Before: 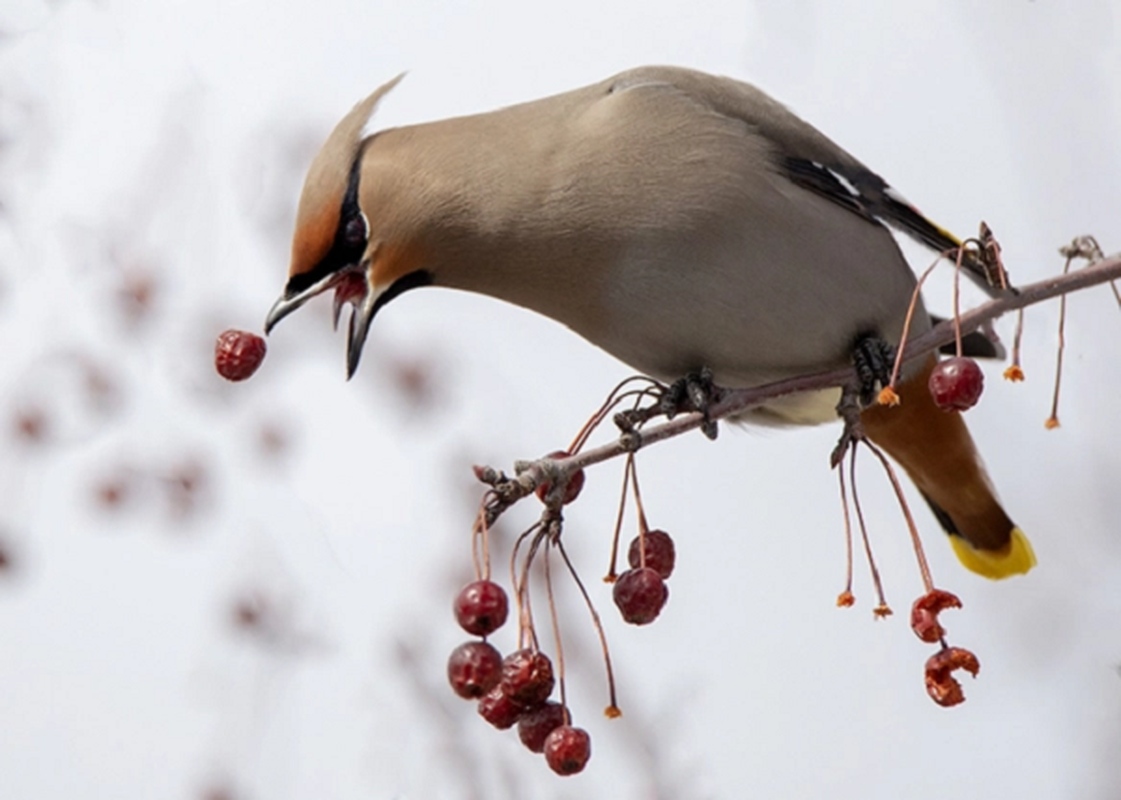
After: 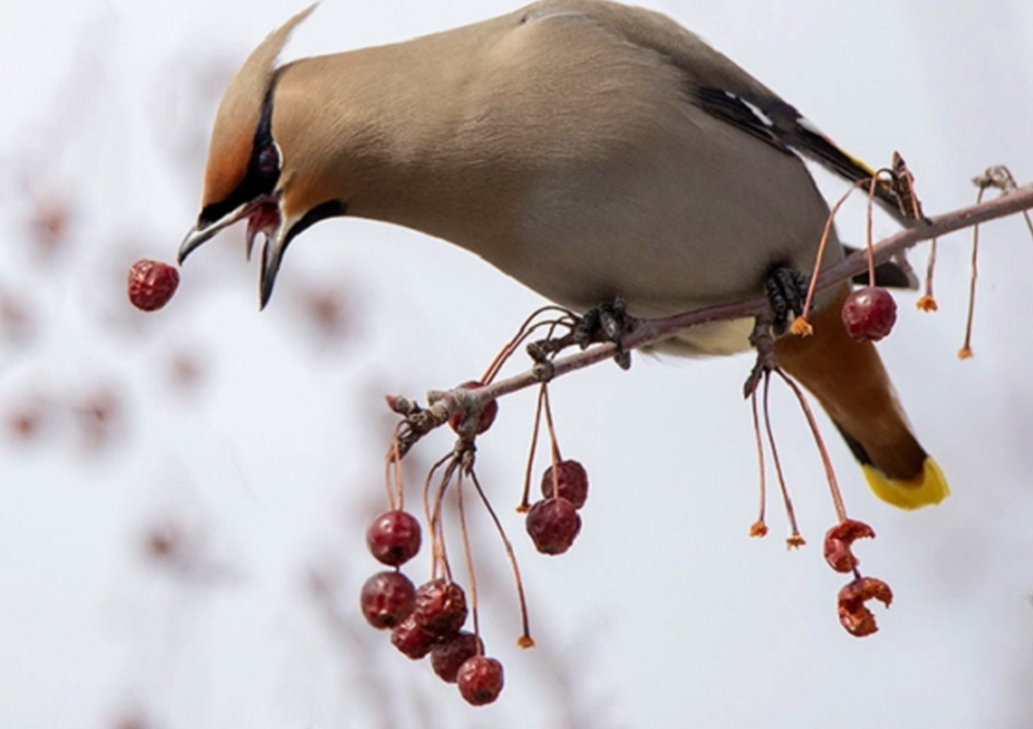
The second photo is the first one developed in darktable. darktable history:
crop and rotate: left 7.83%, top 8.864%
velvia: on, module defaults
